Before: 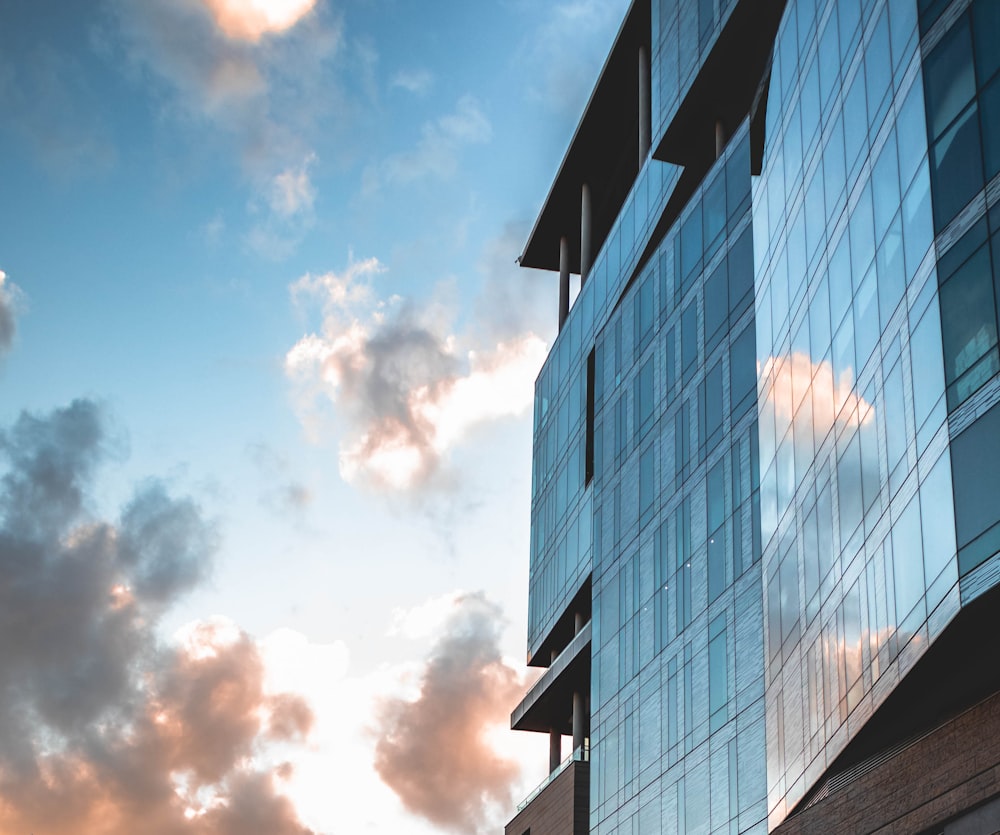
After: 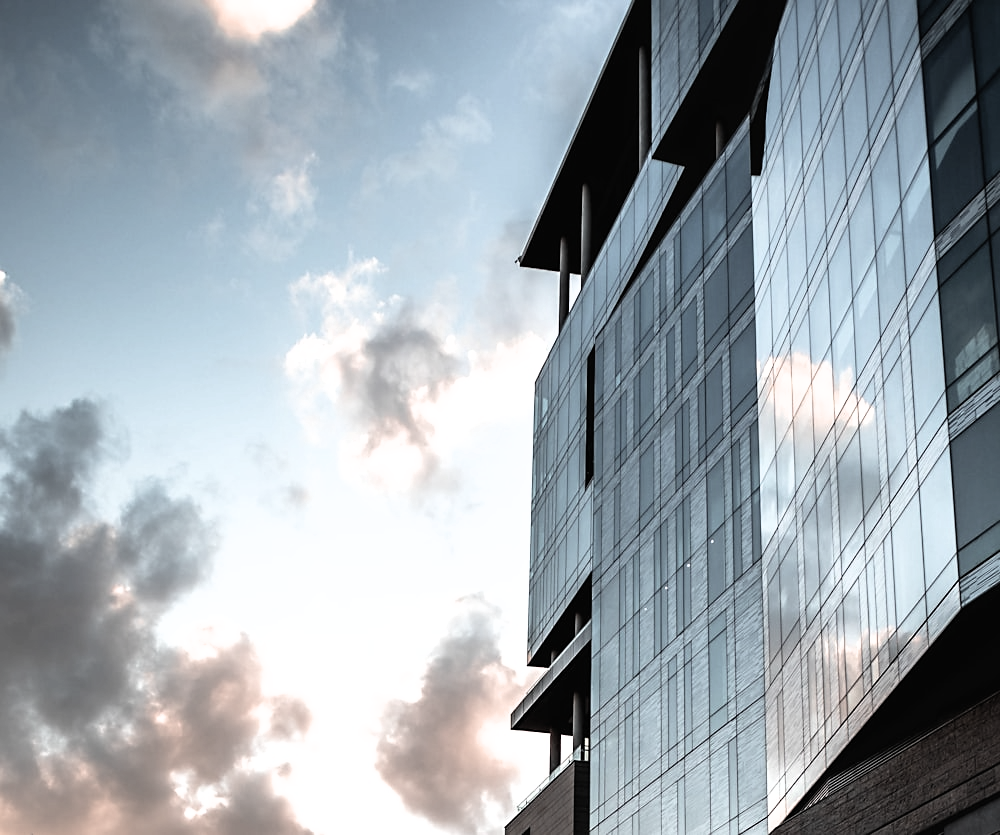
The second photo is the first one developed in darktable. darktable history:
sharpen: radius 1.888, amount 0.411, threshold 1.562
filmic rgb: black relative exposure -8.24 EV, white relative exposure 2.24 EV, hardness 7.13, latitude 86.37%, contrast 1.69, highlights saturation mix -4.49%, shadows ↔ highlights balance -2.43%
color balance rgb: perceptual saturation grading › global saturation -29.306%, perceptual saturation grading › highlights -20.896%, perceptual saturation grading › mid-tones -23.87%, perceptual saturation grading › shadows -23.066%, contrast -19.608%
